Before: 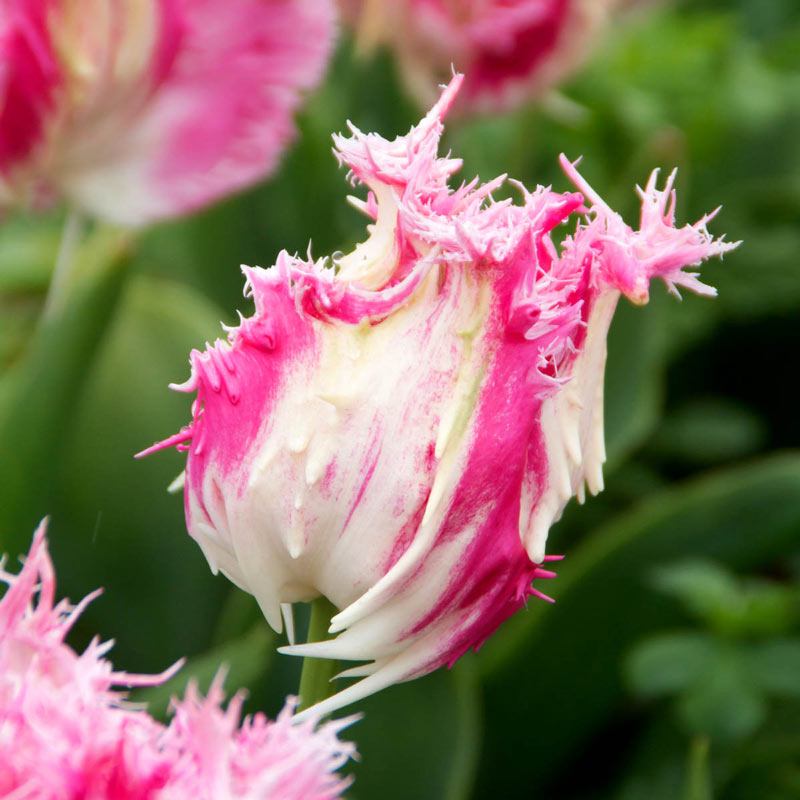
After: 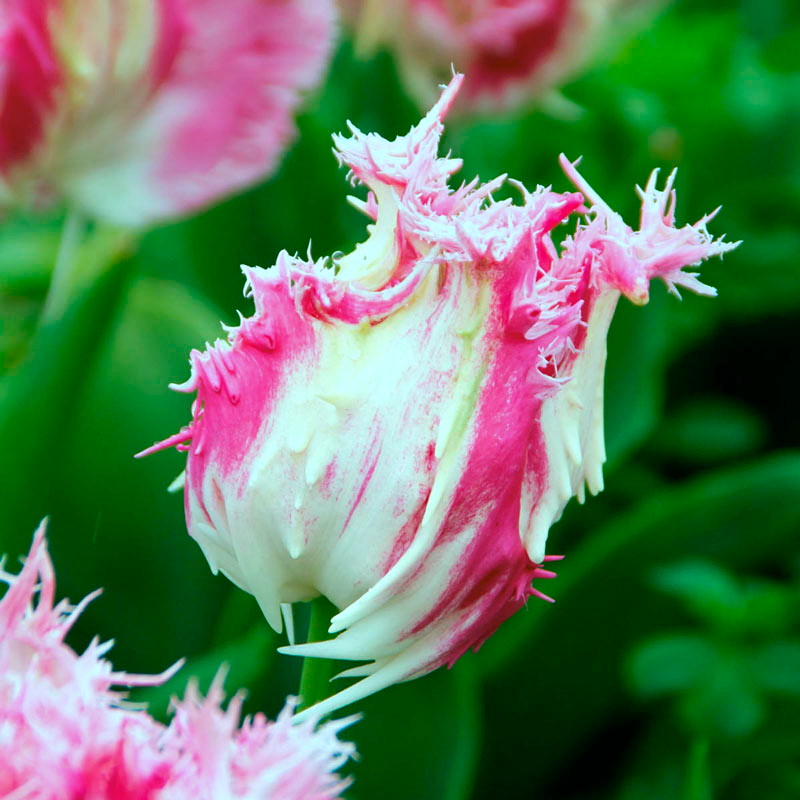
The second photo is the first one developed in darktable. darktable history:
sharpen: amount 0.2
color balance rgb: shadows lift › chroma 11.71%, shadows lift › hue 133.46°, power › chroma 2.15%, power › hue 166.83°, highlights gain › chroma 4%, highlights gain › hue 200.2°, perceptual saturation grading › global saturation 18.05%
